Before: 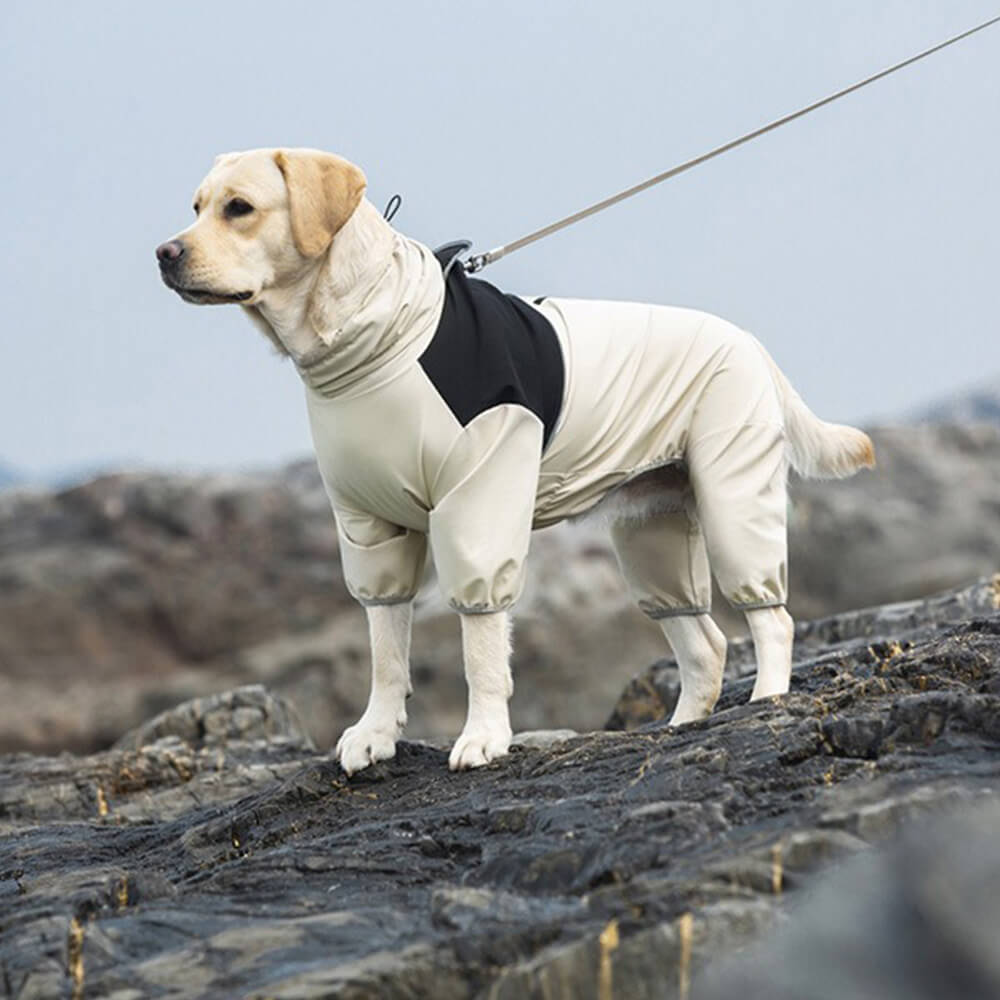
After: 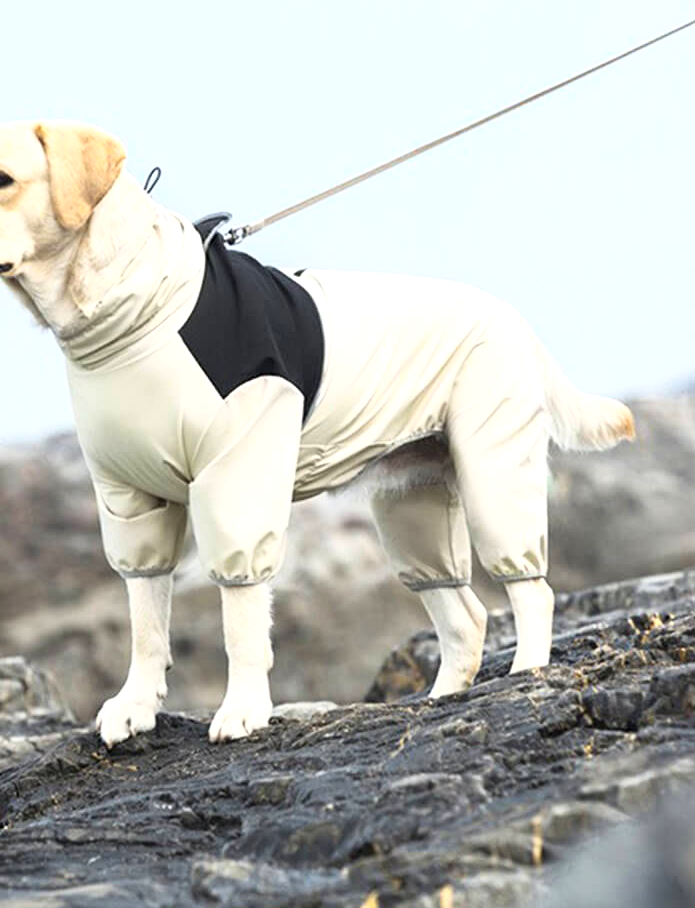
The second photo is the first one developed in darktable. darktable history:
base curve: curves: ch0 [(0, 0) (0.557, 0.834) (1, 1)]
levels: levels [0.016, 0.492, 0.969]
crop and rotate: left 24.034%, top 2.838%, right 6.406%, bottom 6.299%
